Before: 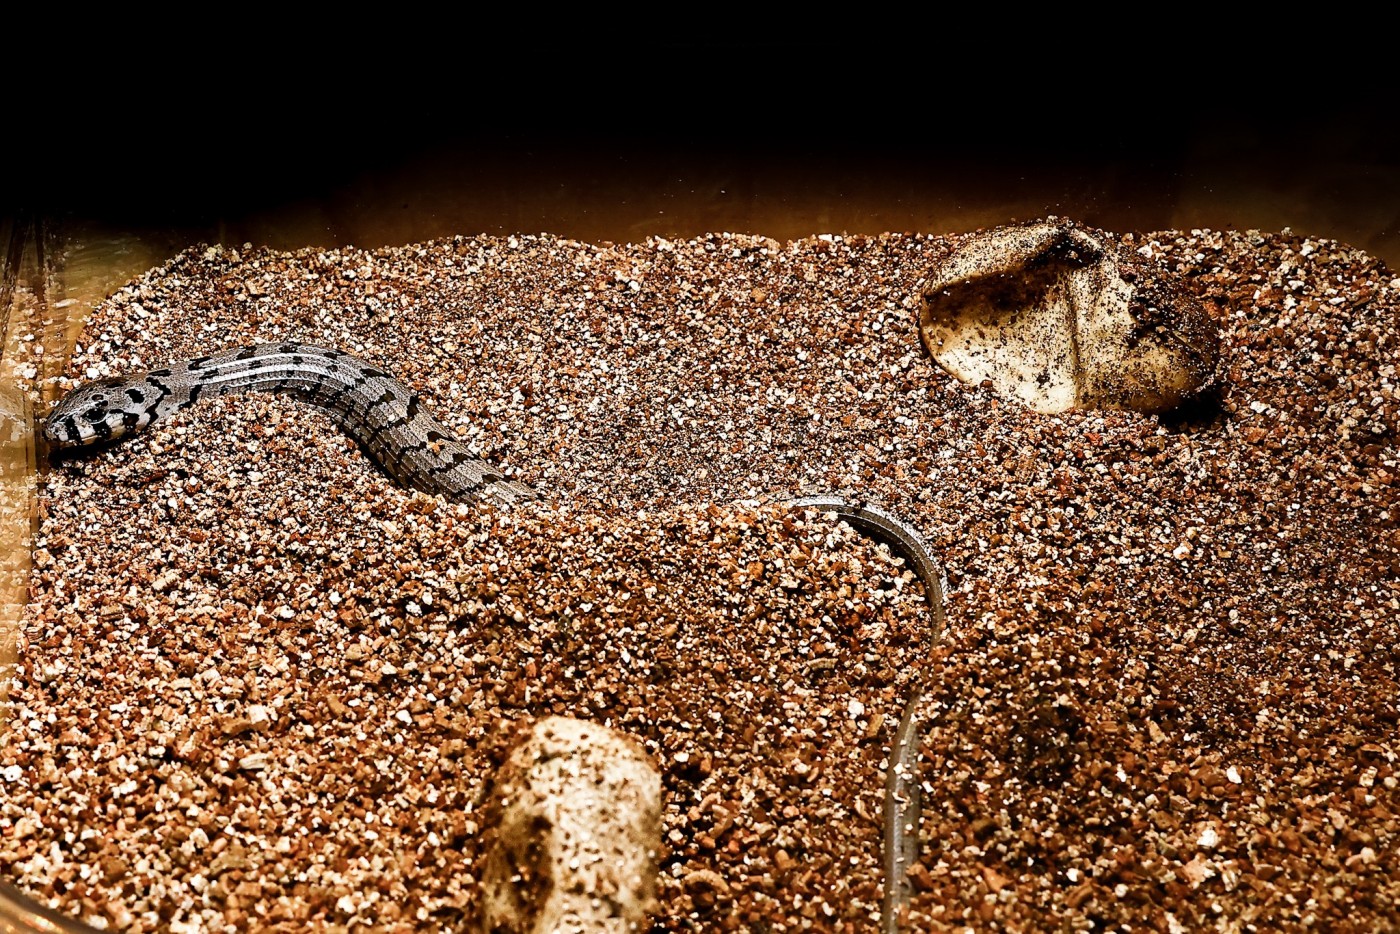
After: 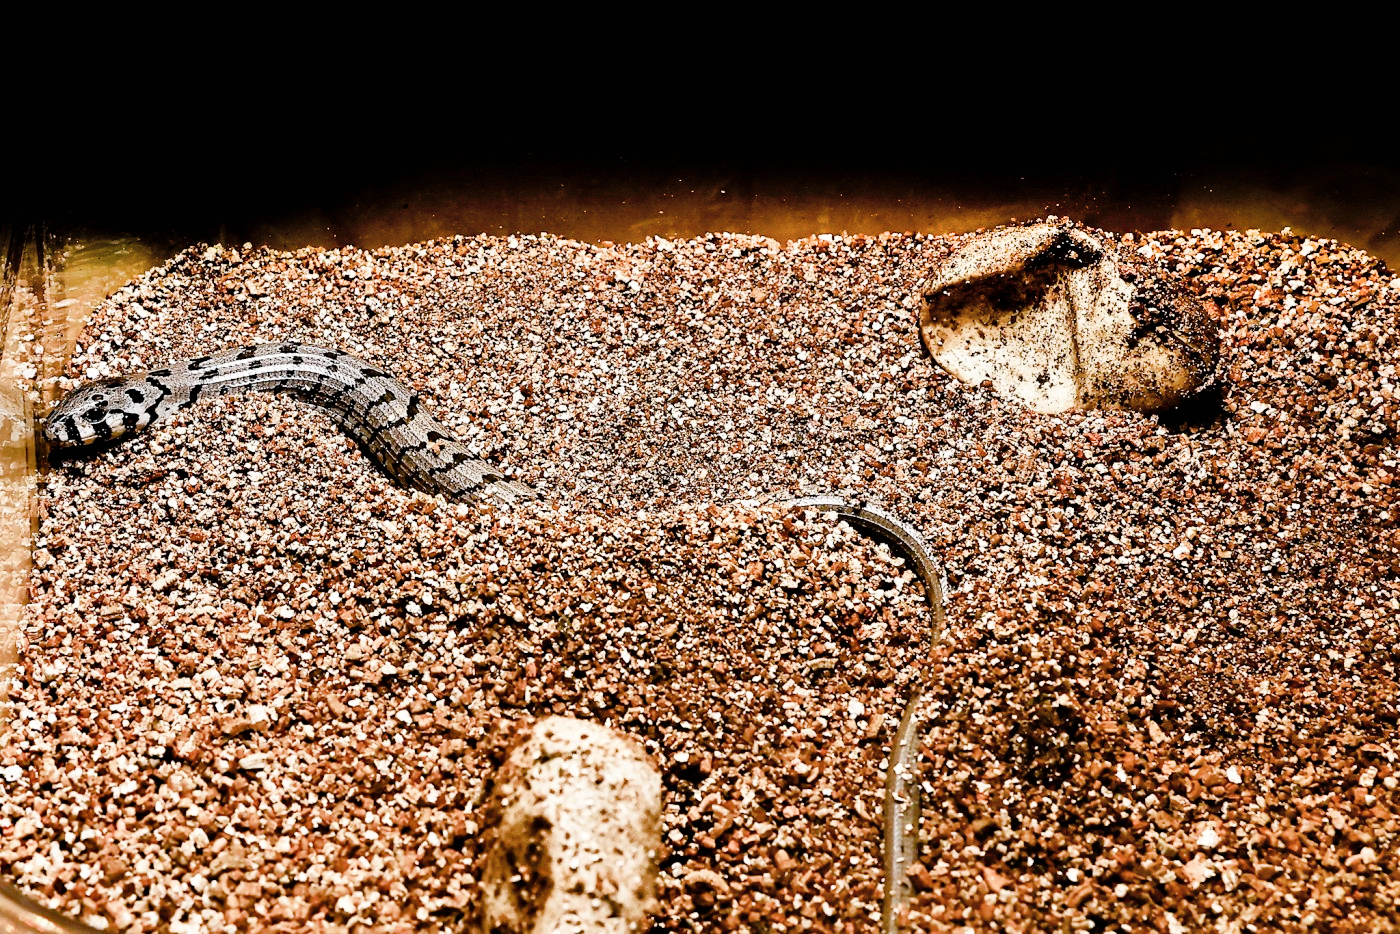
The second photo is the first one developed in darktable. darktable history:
filmic rgb: black relative exposure -7.65 EV, white relative exposure 4.56 EV, hardness 3.61
shadows and highlights: radius 110.86, shadows 51.09, white point adjustment 9.16, highlights -4.17, highlights color adjustment 32.2%, soften with gaussian
color balance rgb: perceptual saturation grading › global saturation 20%, perceptual saturation grading › highlights -50%, perceptual saturation grading › shadows 30%
exposure: exposure 0.507 EV, compensate highlight preservation false
